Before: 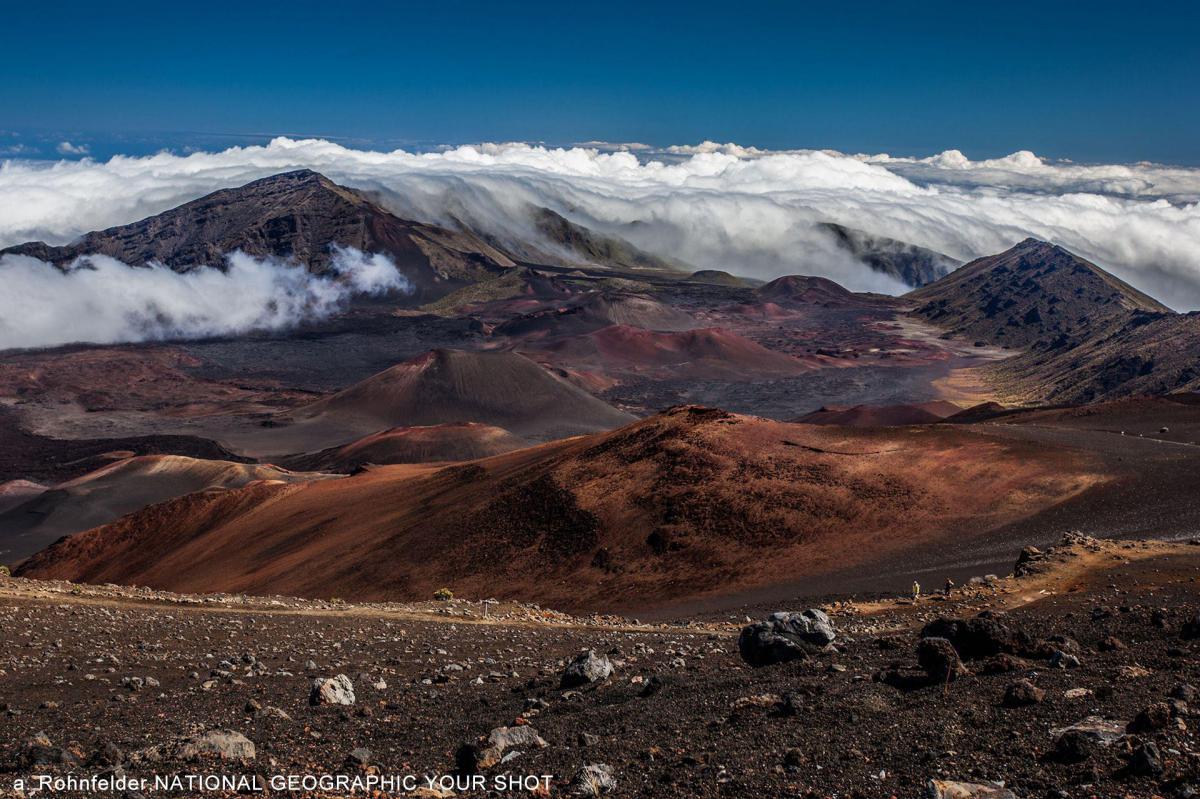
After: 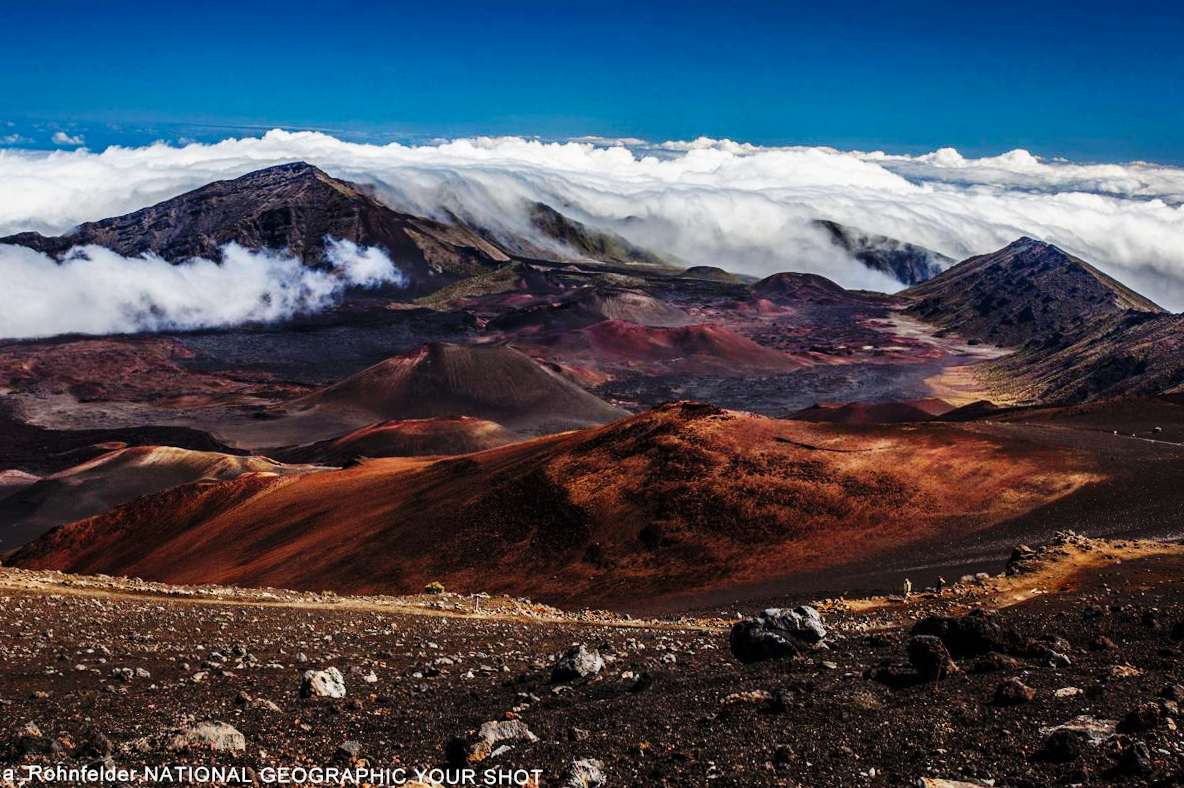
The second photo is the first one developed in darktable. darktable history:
crop and rotate: angle -0.5°
base curve: curves: ch0 [(0, 0) (0.036, 0.025) (0.121, 0.166) (0.206, 0.329) (0.605, 0.79) (1, 1)], preserve colors none
